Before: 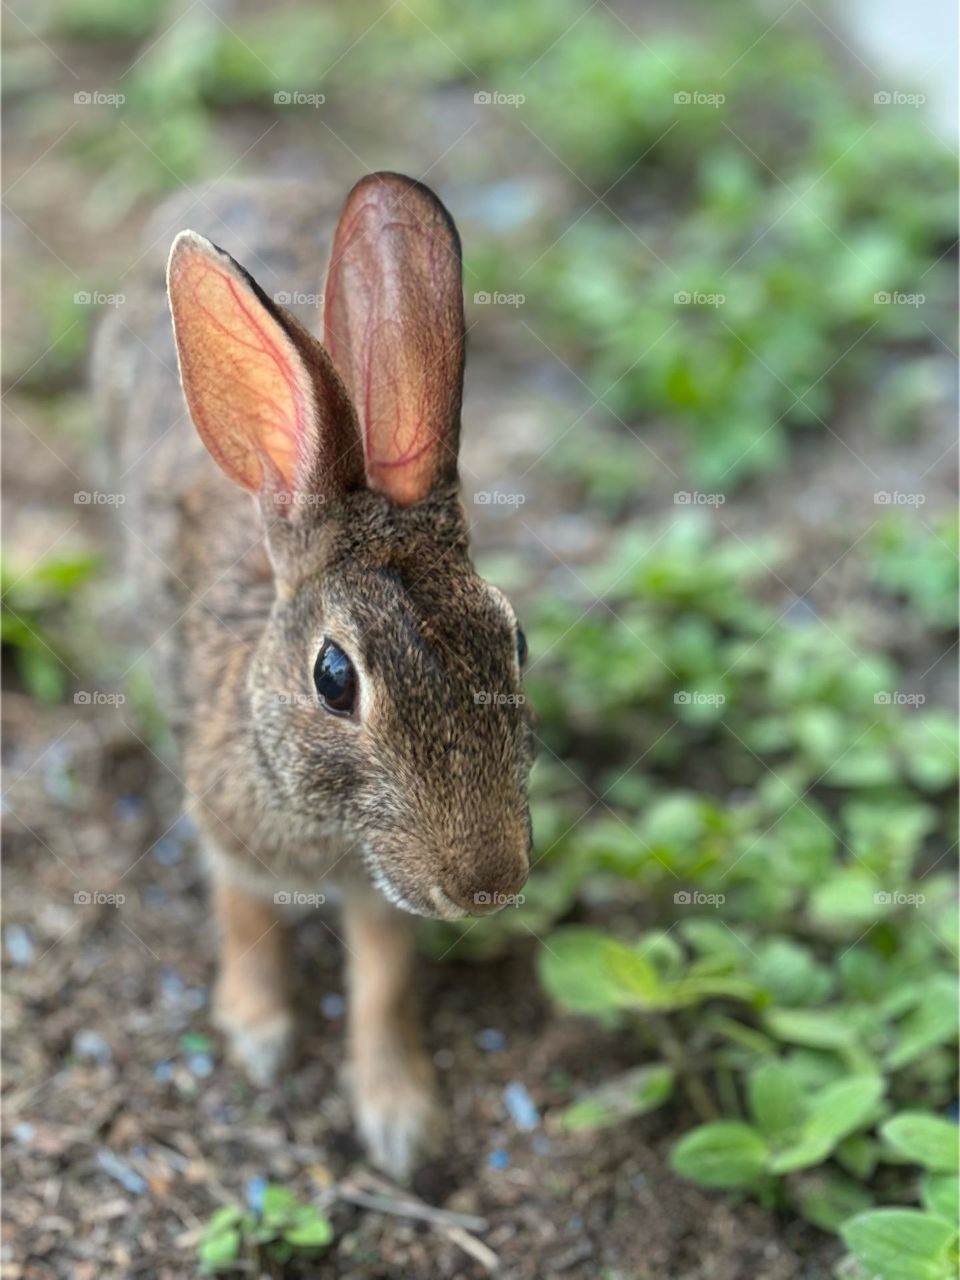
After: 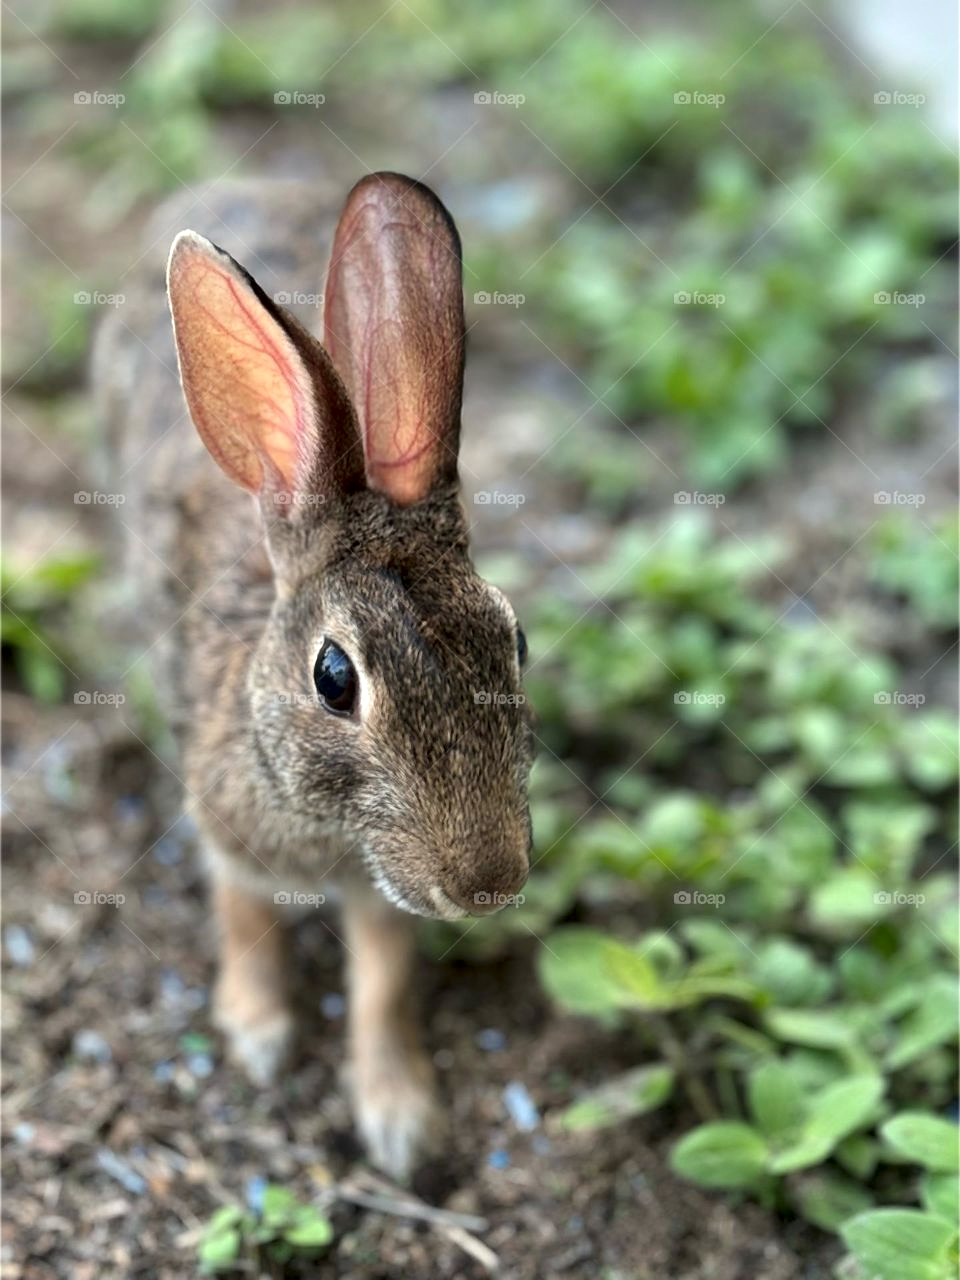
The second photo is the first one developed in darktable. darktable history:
sharpen: amount 0.212
contrast brightness saturation: saturation -0.062
contrast equalizer: octaves 7, y [[0.514, 0.573, 0.581, 0.508, 0.5, 0.5], [0.5 ×6], [0.5 ×6], [0 ×6], [0 ×6]]
